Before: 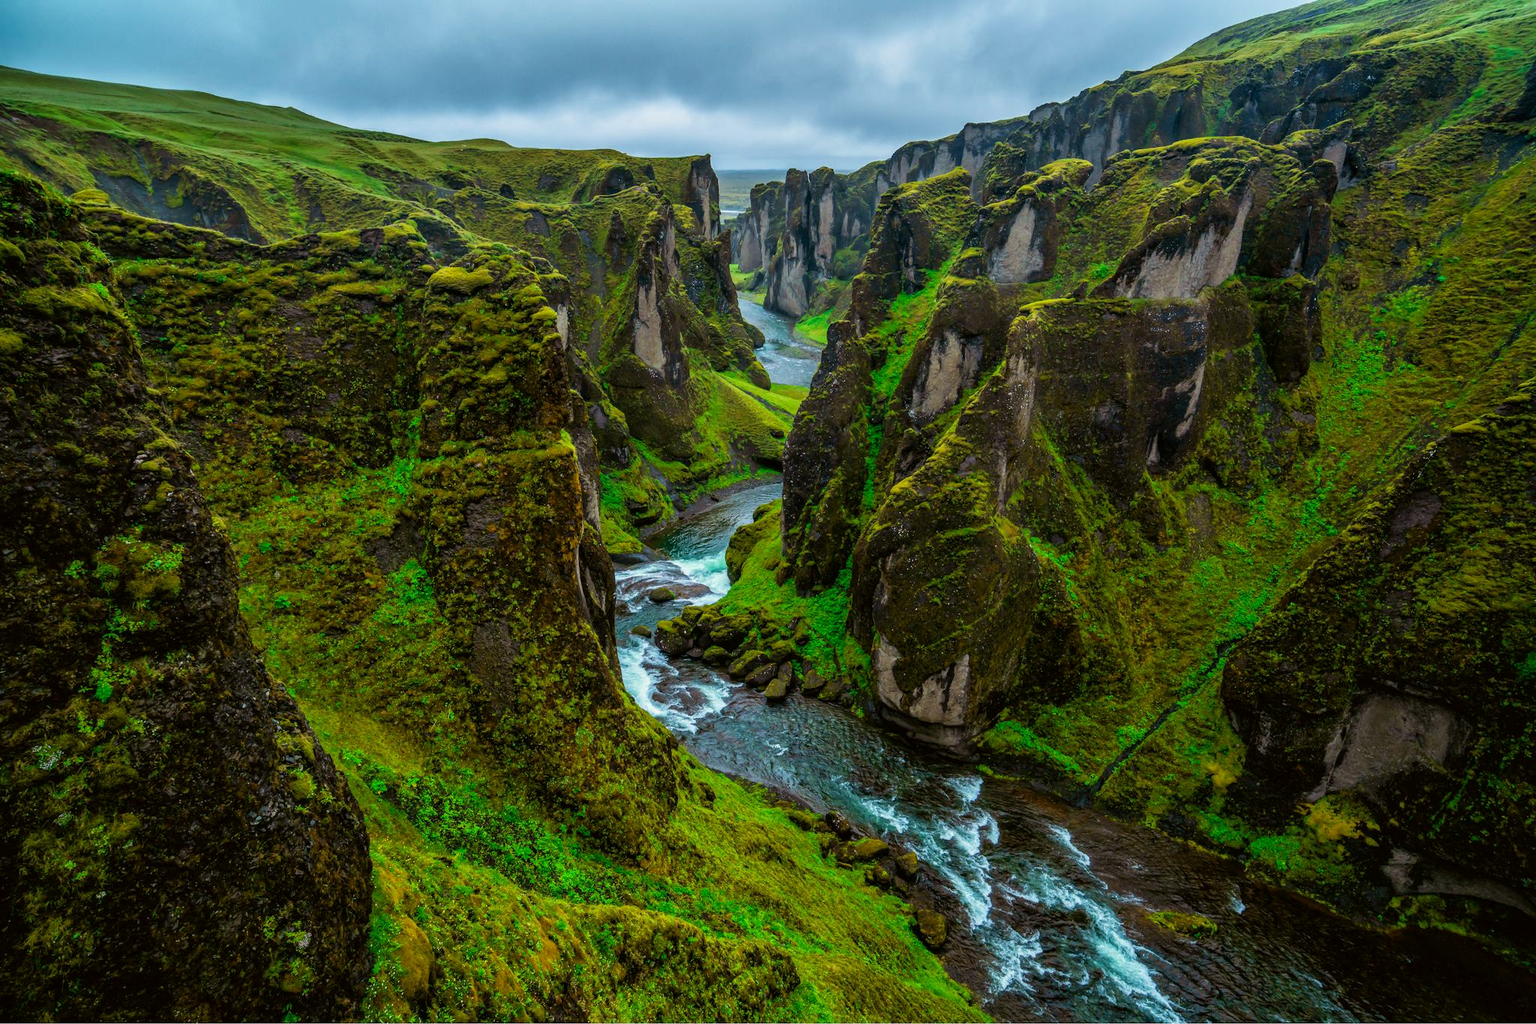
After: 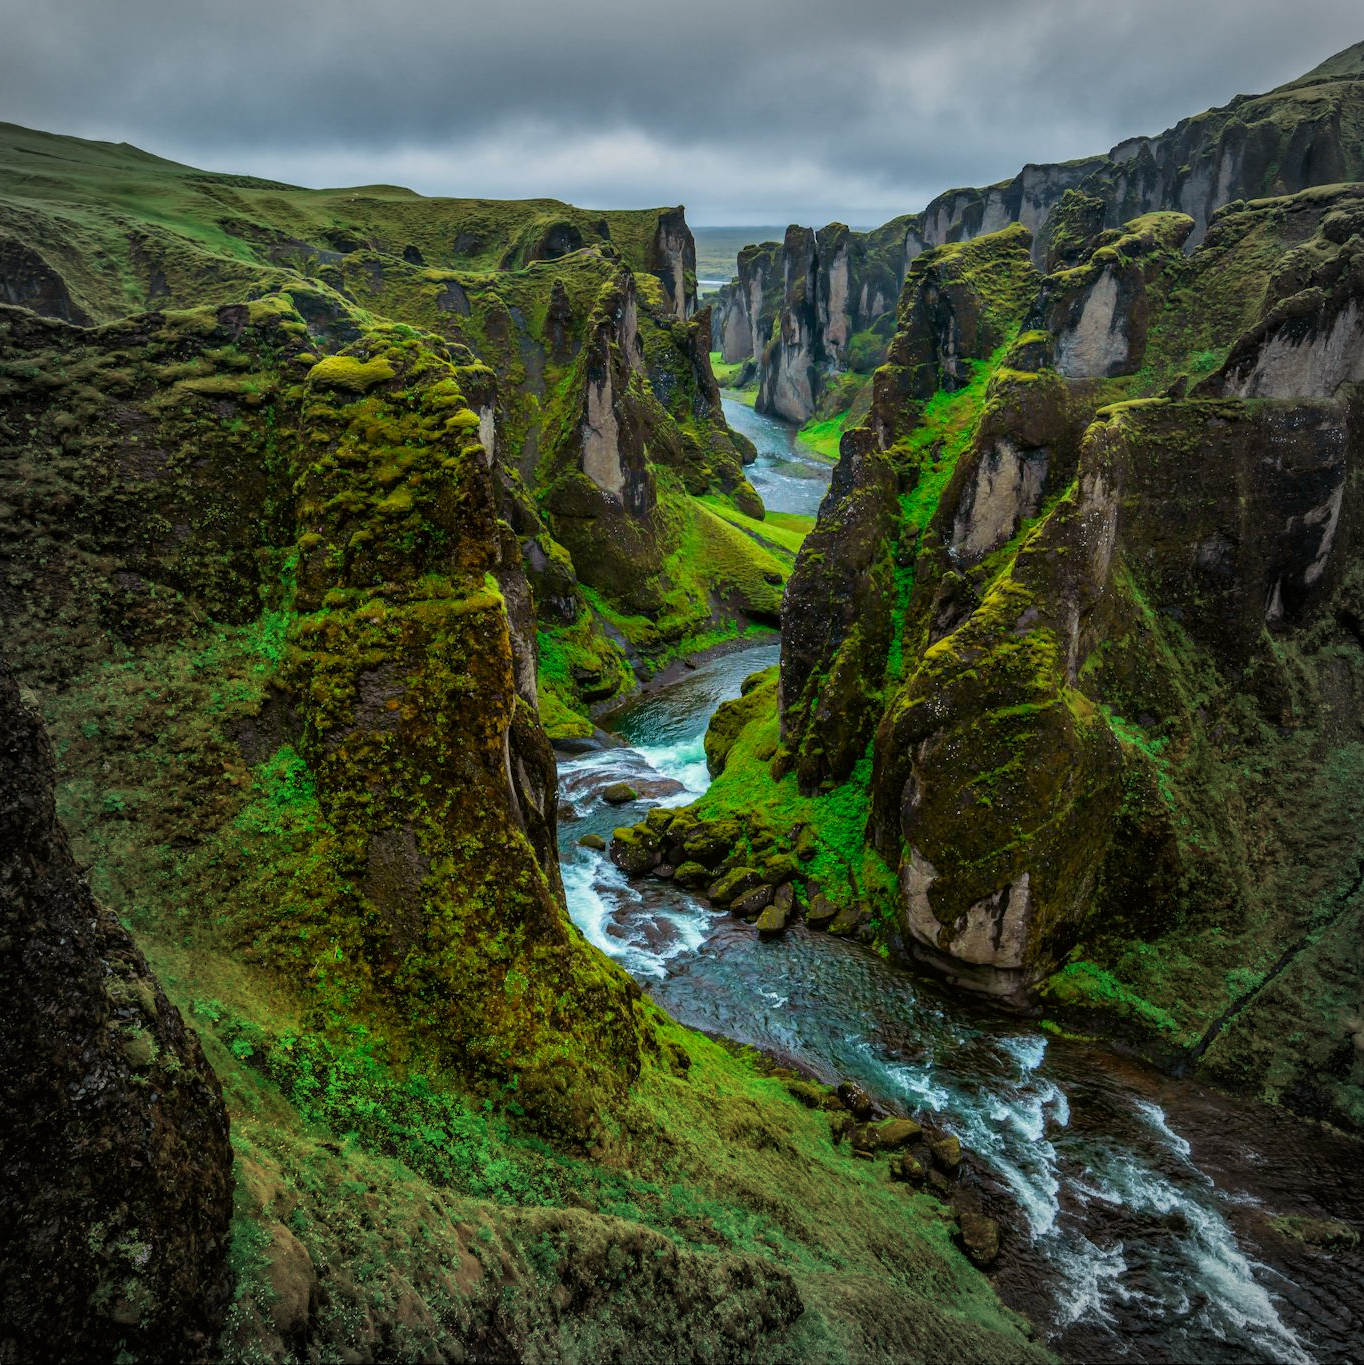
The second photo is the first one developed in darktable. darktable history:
crop and rotate: left 12.86%, right 20.511%
vignetting: fall-off start 53.51%, brightness -0.451, saturation -0.686, automatic ratio true, width/height ratio 1.312, shape 0.227
